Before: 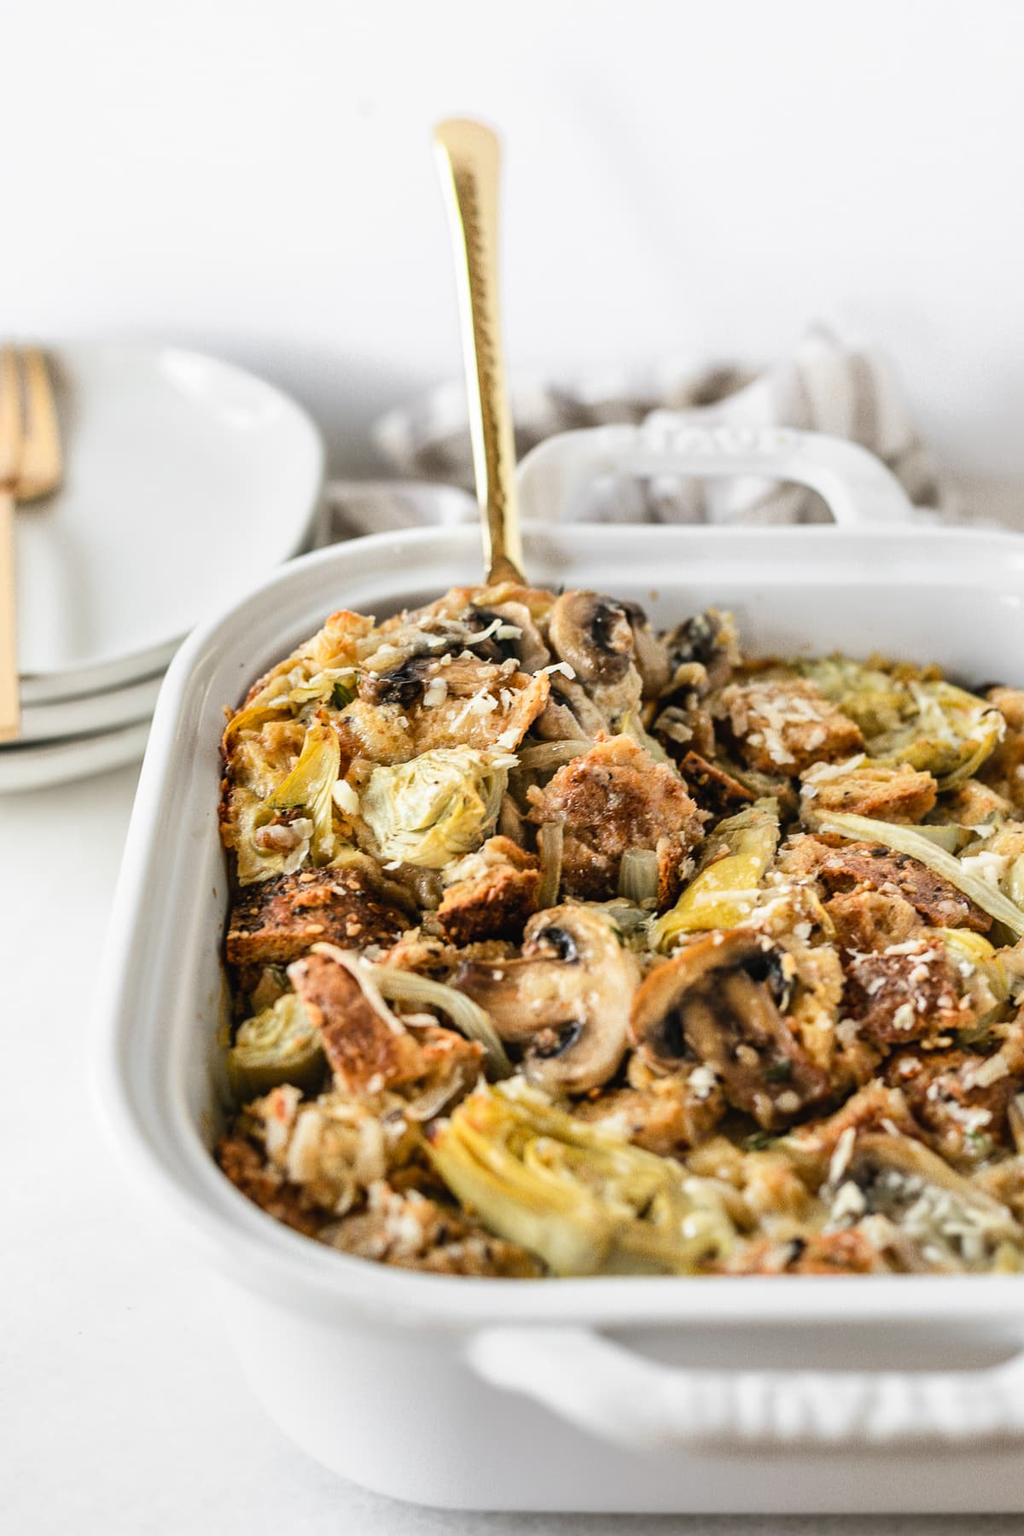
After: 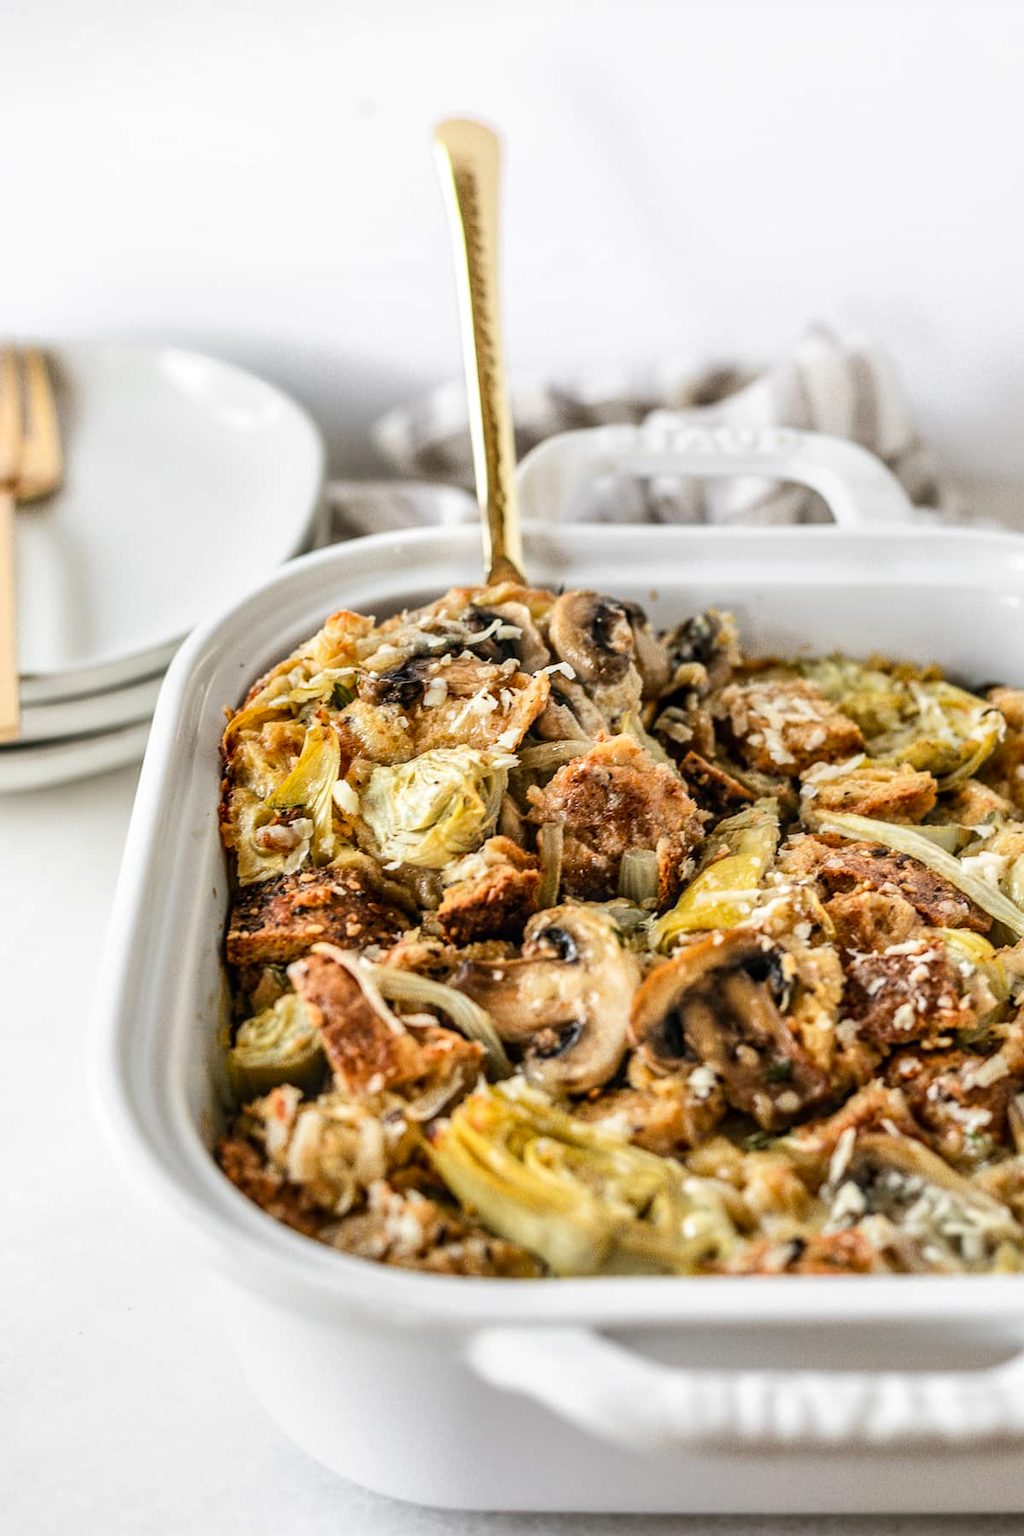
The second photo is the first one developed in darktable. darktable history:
contrast brightness saturation: contrast 0.04, saturation 0.068
shadows and highlights: radius 331.72, shadows 53.93, highlights -99.59, compress 94.19%, soften with gaussian
local contrast: on, module defaults
